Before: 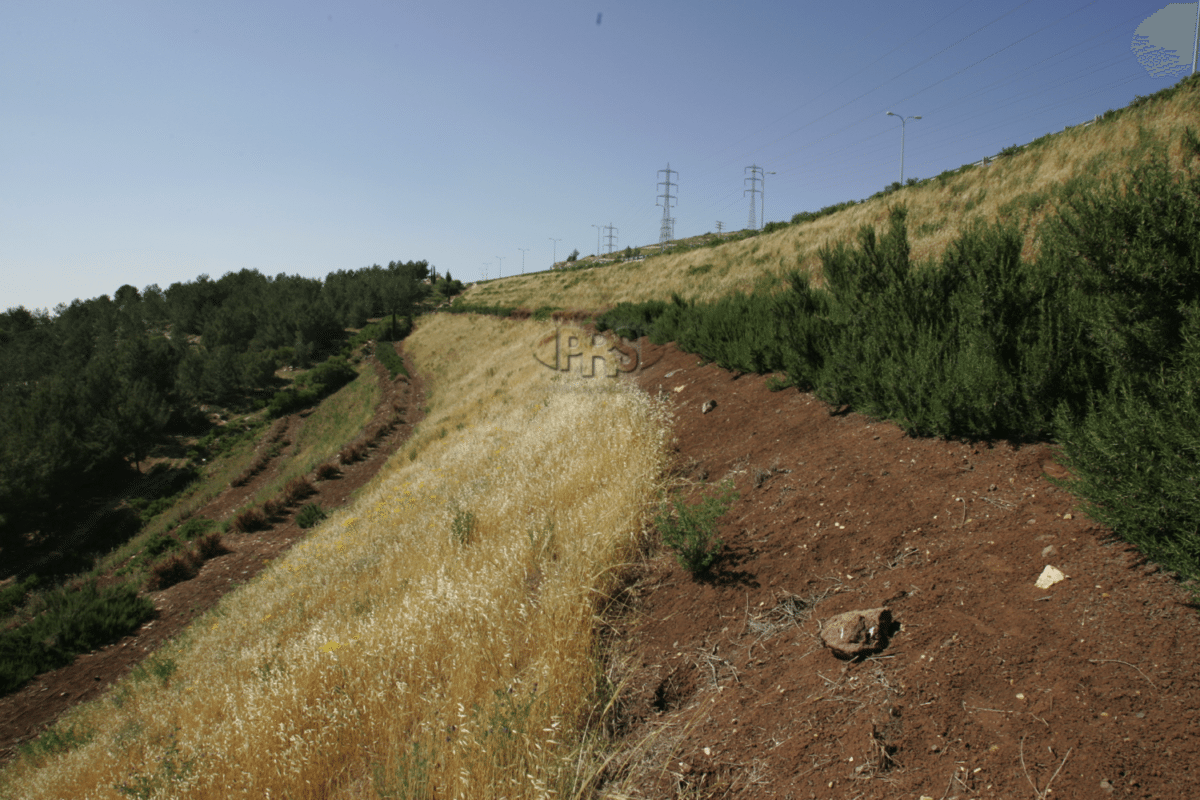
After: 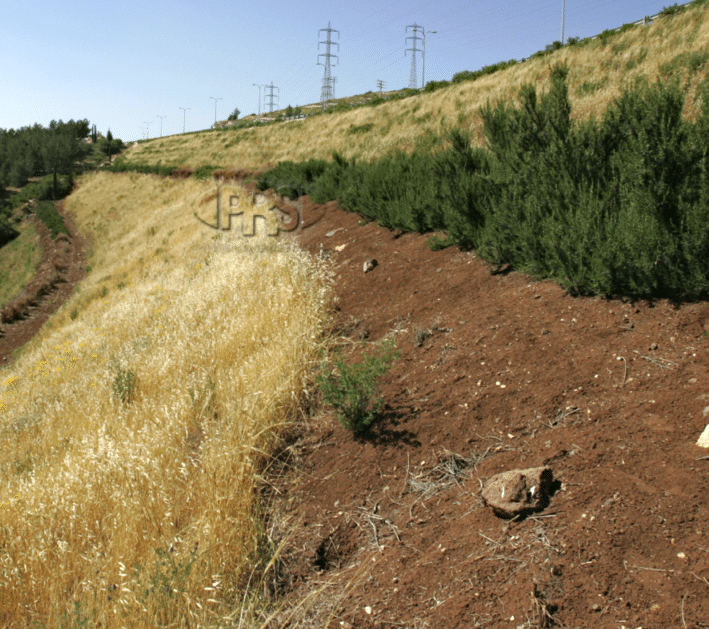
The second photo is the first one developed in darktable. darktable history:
exposure: exposure 0.6 EV, compensate highlight preservation false
crop and rotate: left 28.256%, top 17.734%, right 12.656%, bottom 3.573%
haze removal: compatibility mode true, adaptive false
